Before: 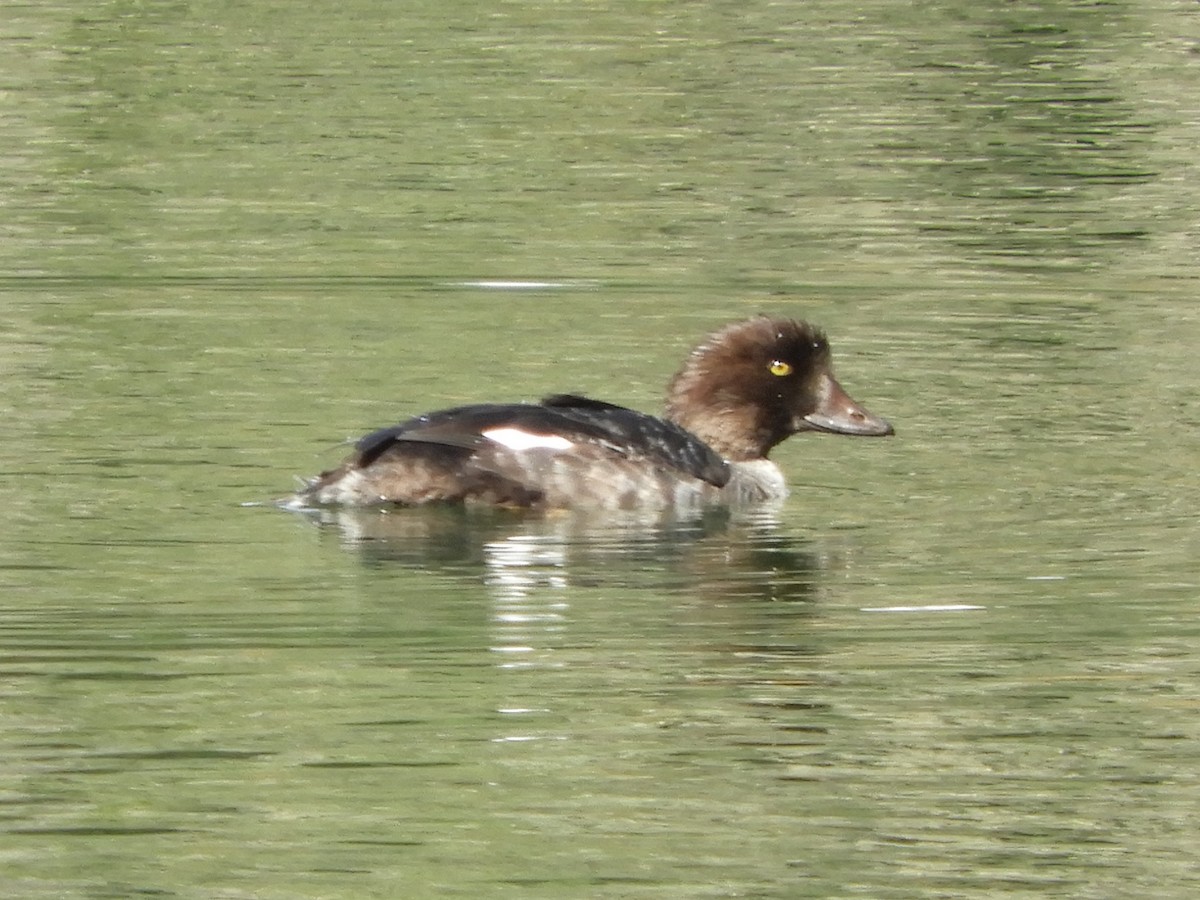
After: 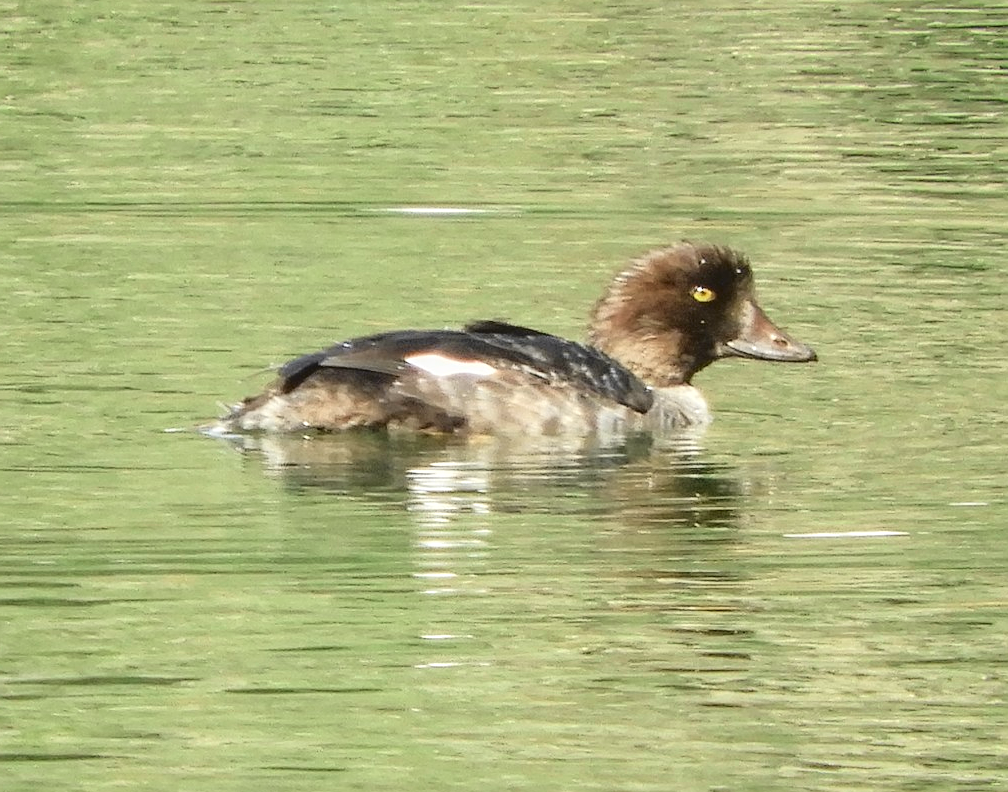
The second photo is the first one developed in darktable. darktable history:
tone curve: curves: ch0 [(0.003, 0.029) (0.037, 0.036) (0.149, 0.117) (0.297, 0.318) (0.422, 0.474) (0.531, 0.6) (0.743, 0.809) (0.877, 0.901) (1, 0.98)]; ch1 [(0, 0) (0.305, 0.325) (0.453, 0.437) (0.482, 0.479) (0.501, 0.5) (0.506, 0.503) (0.567, 0.572) (0.605, 0.608) (0.668, 0.69) (1, 1)]; ch2 [(0, 0) (0.313, 0.306) (0.4, 0.399) (0.45, 0.48) (0.499, 0.502) (0.512, 0.523) (0.57, 0.595) (0.653, 0.662) (1, 1)], color space Lab, independent channels, preserve colors none
crop: left 6.435%, top 8.305%, right 9.549%, bottom 3.693%
sharpen: on, module defaults
local contrast: detail 109%
exposure: exposure 0.201 EV, compensate exposure bias true, compensate highlight preservation false
